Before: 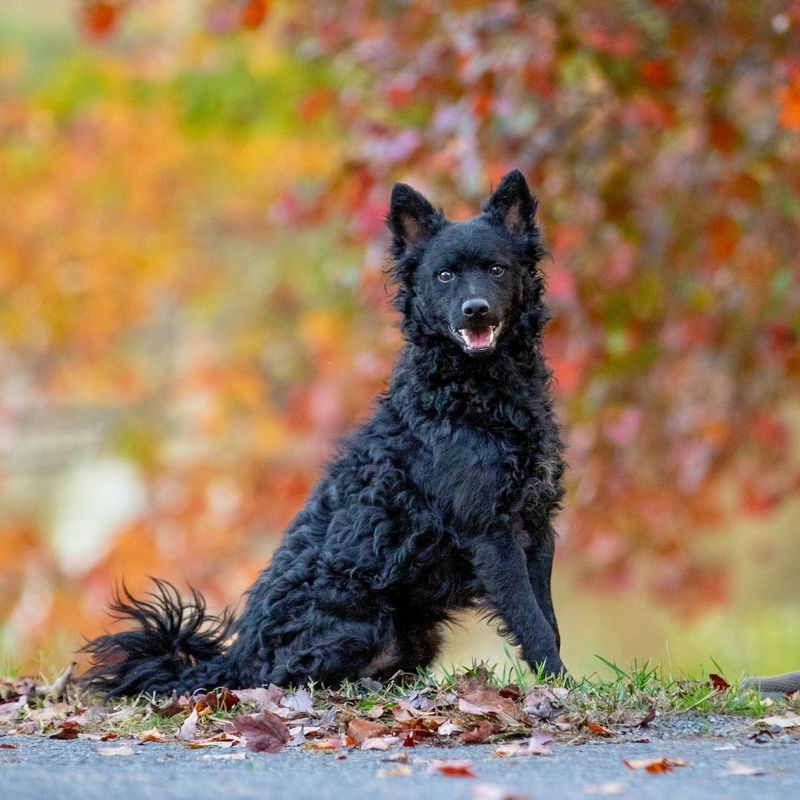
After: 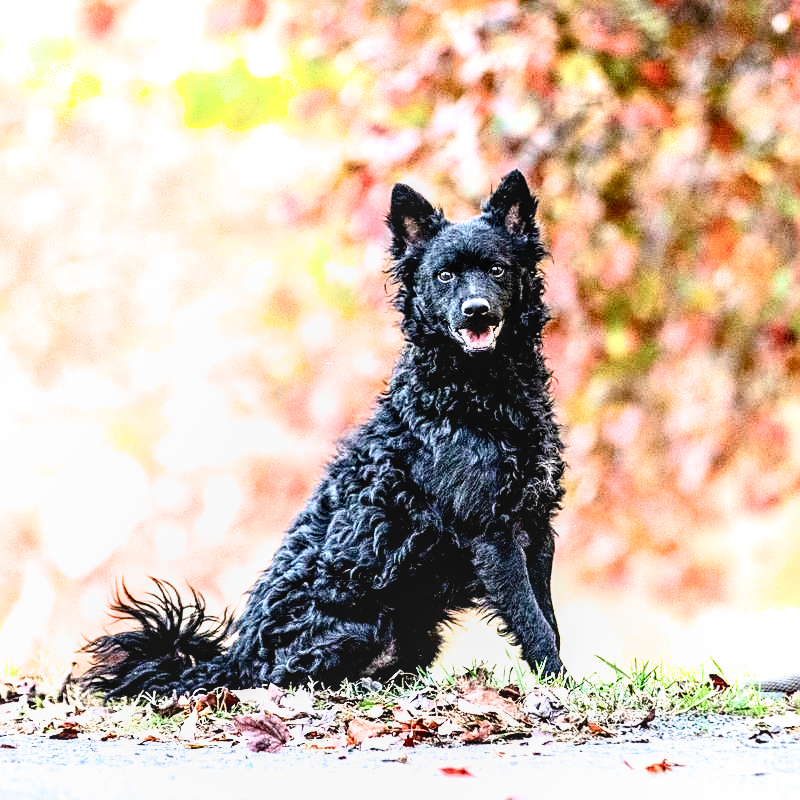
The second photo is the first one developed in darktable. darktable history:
sharpen: on, module defaults
local contrast: on, module defaults
filmic rgb: black relative exposure -3.59 EV, white relative exposure 2.26 EV, hardness 3.41
exposure: black level correction 0, exposure 1.1 EV, compensate highlight preservation false
contrast brightness saturation: contrast 0.282
